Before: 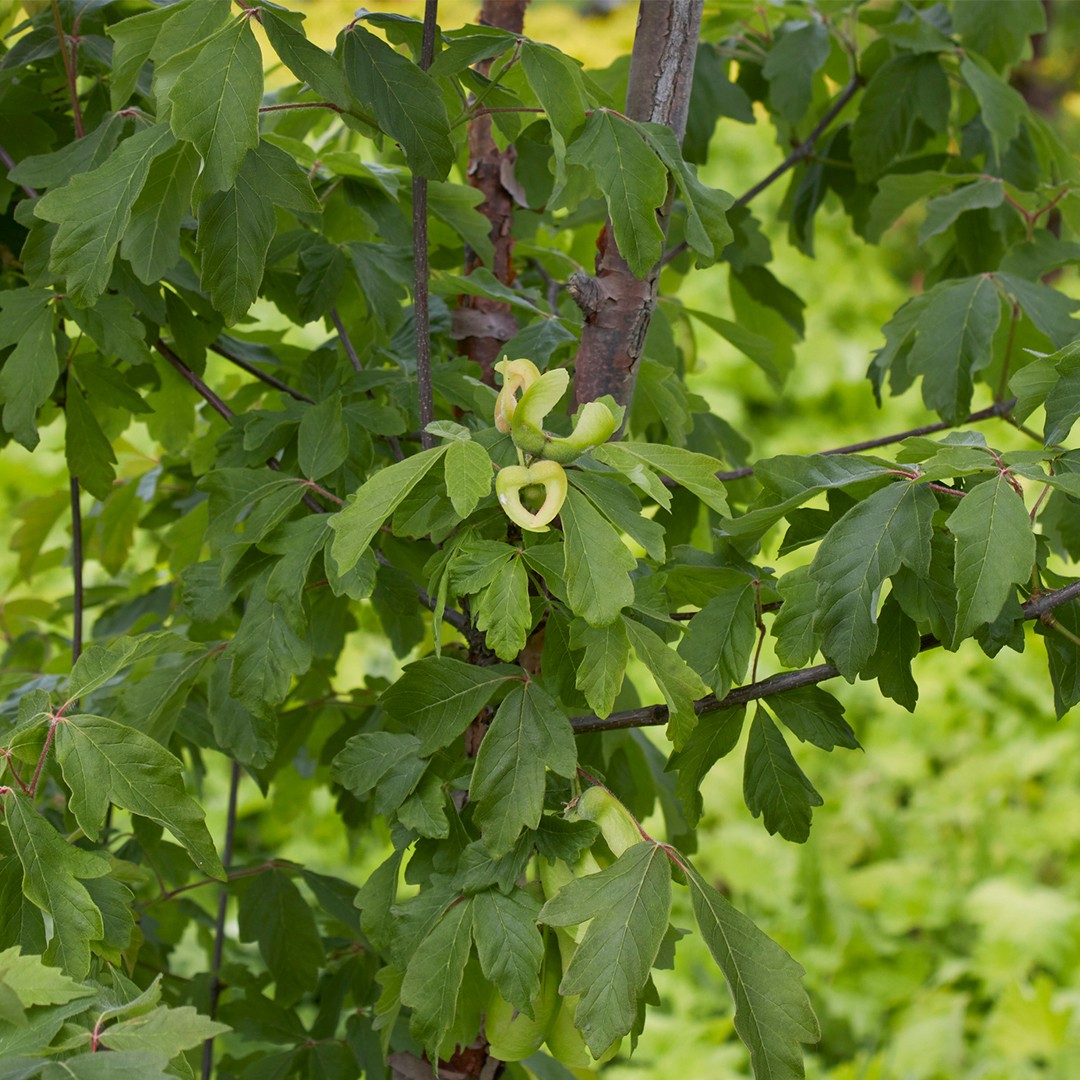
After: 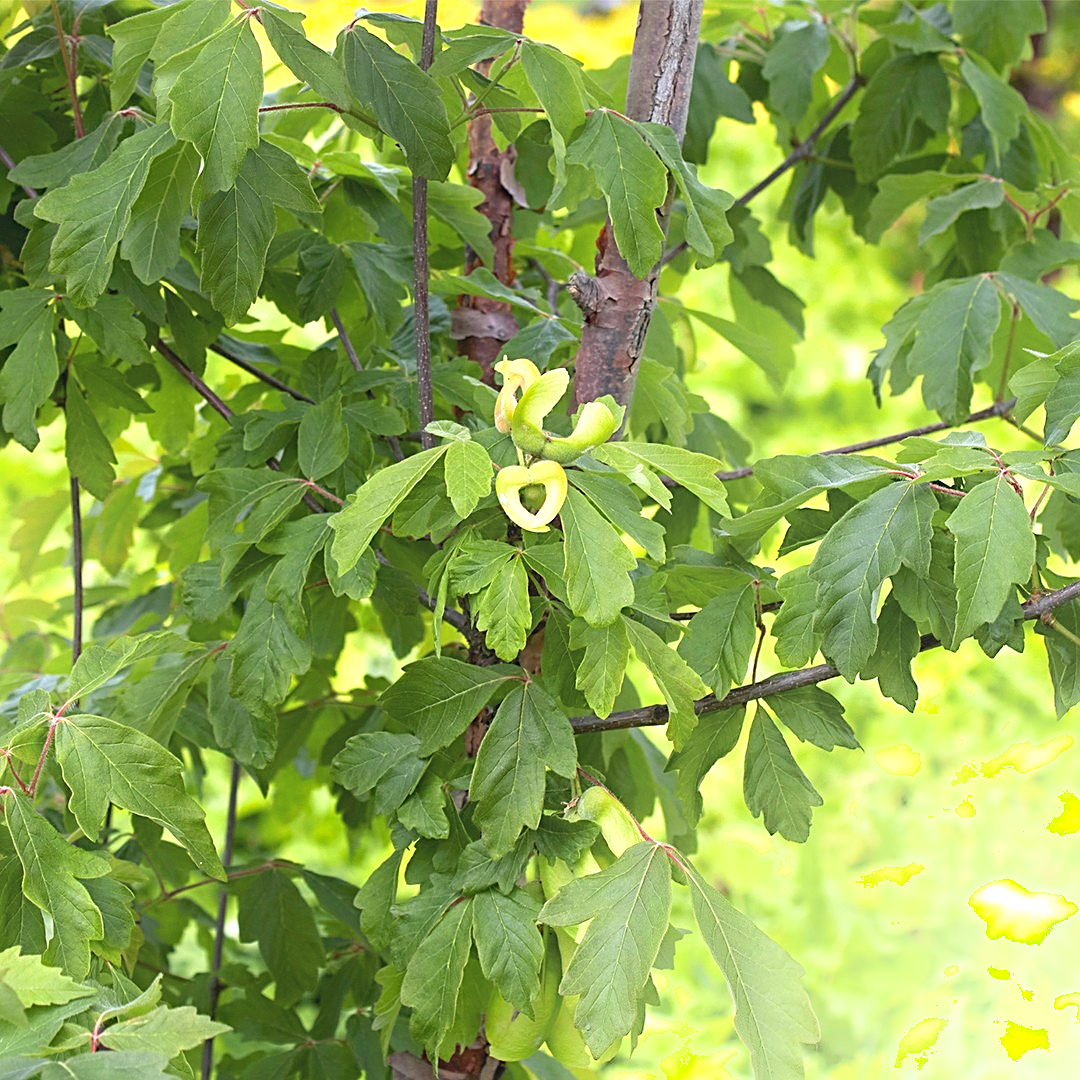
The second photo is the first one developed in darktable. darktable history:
sharpen: on, module defaults
exposure: black level correction -0.005, exposure 1 EV, compensate highlight preservation false
shadows and highlights: shadows -54.3, highlights 86.09, soften with gaussian
haze removal: compatibility mode true, adaptive false
